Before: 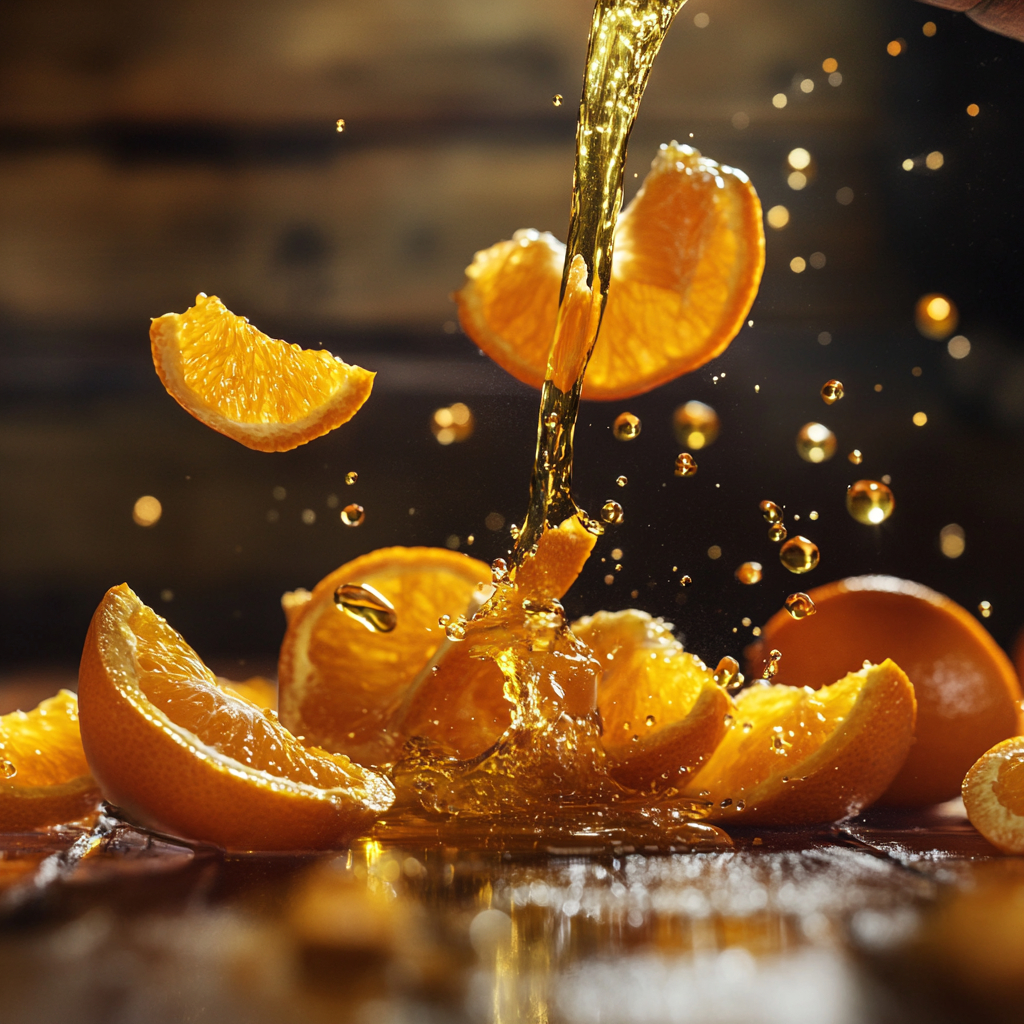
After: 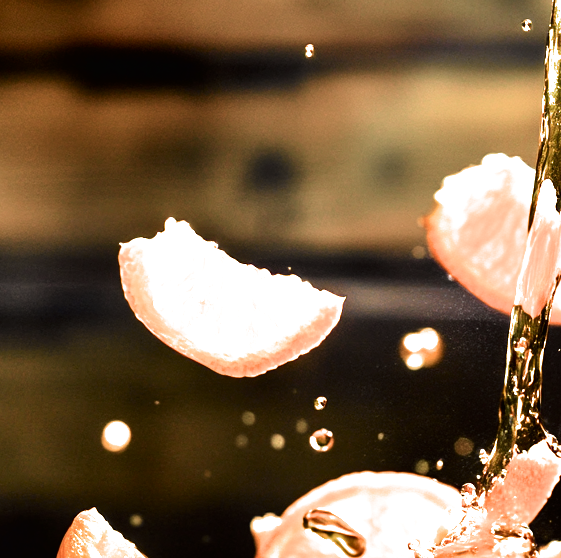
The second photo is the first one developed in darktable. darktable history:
color zones: curves: ch0 [(0.203, 0.433) (0.607, 0.517) (0.697, 0.696) (0.705, 0.897)]
crop and rotate: left 3.063%, top 7.378%, right 42.13%, bottom 38.125%
tone curve: curves: ch0 [(0, 0.006) (0.046, 0.011) (0.13, 0.062) (0.338, 0.327) (0.494, 0.55) (0.728, 0.835) (1, 1)]; ch1 [(0, 0) (0.346, 0.324) (0.45, 0.431) (0.5, 0.5) (0.522, 0.517) (0.55, 0.57) (1, 1)]; ch2 [(0, 0) (0.453, 0.418) (0.5, 0.5) (0.526, 0.524) (0.554, 0.598) (0.622, 0.679) (0.707, 0.761) (1, 1)], color space Lab, independent channels, preserve colors none
exposure: black level correction 0, exposure 1.346 EV, compensate highlight preservation false
shadows and highlights: white point adjustment 0.901, soften with gaussian
filmic rgb: black relative exposure -8.2 EV, white relative exposure 2.2 EV, target white luminance 99.96%, hardness 7.07, latitude 74.35%, contrast 1.317, highlights saturation mix -2.46%, shadows ↔ highlights balance 30.09%
color correction: highlights b* -0.029, saturation 0.796
